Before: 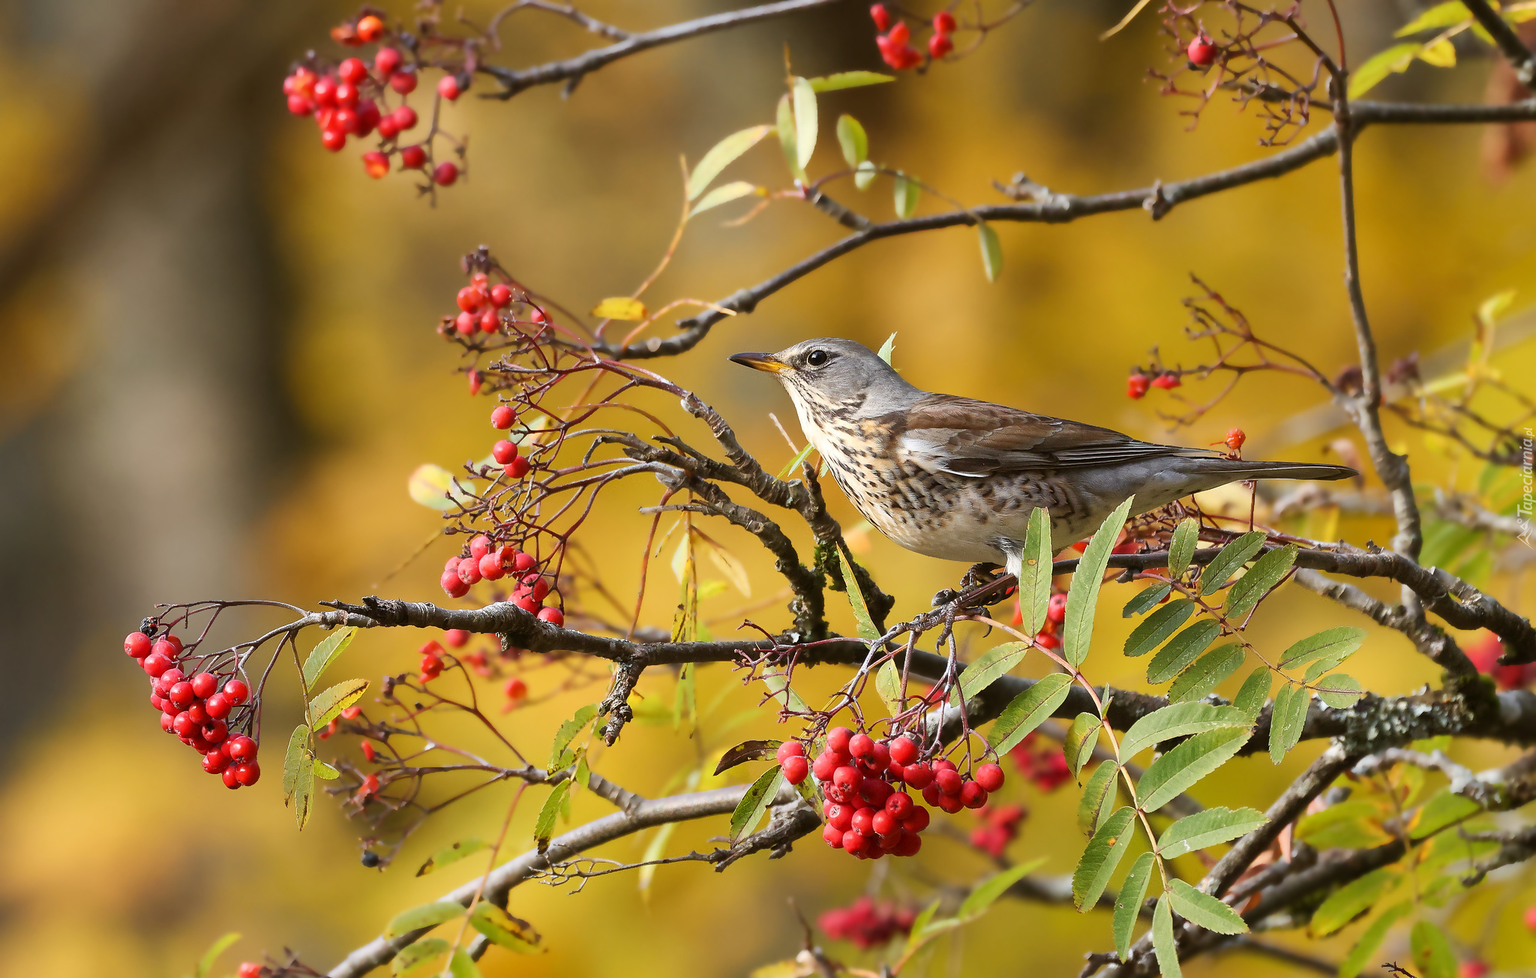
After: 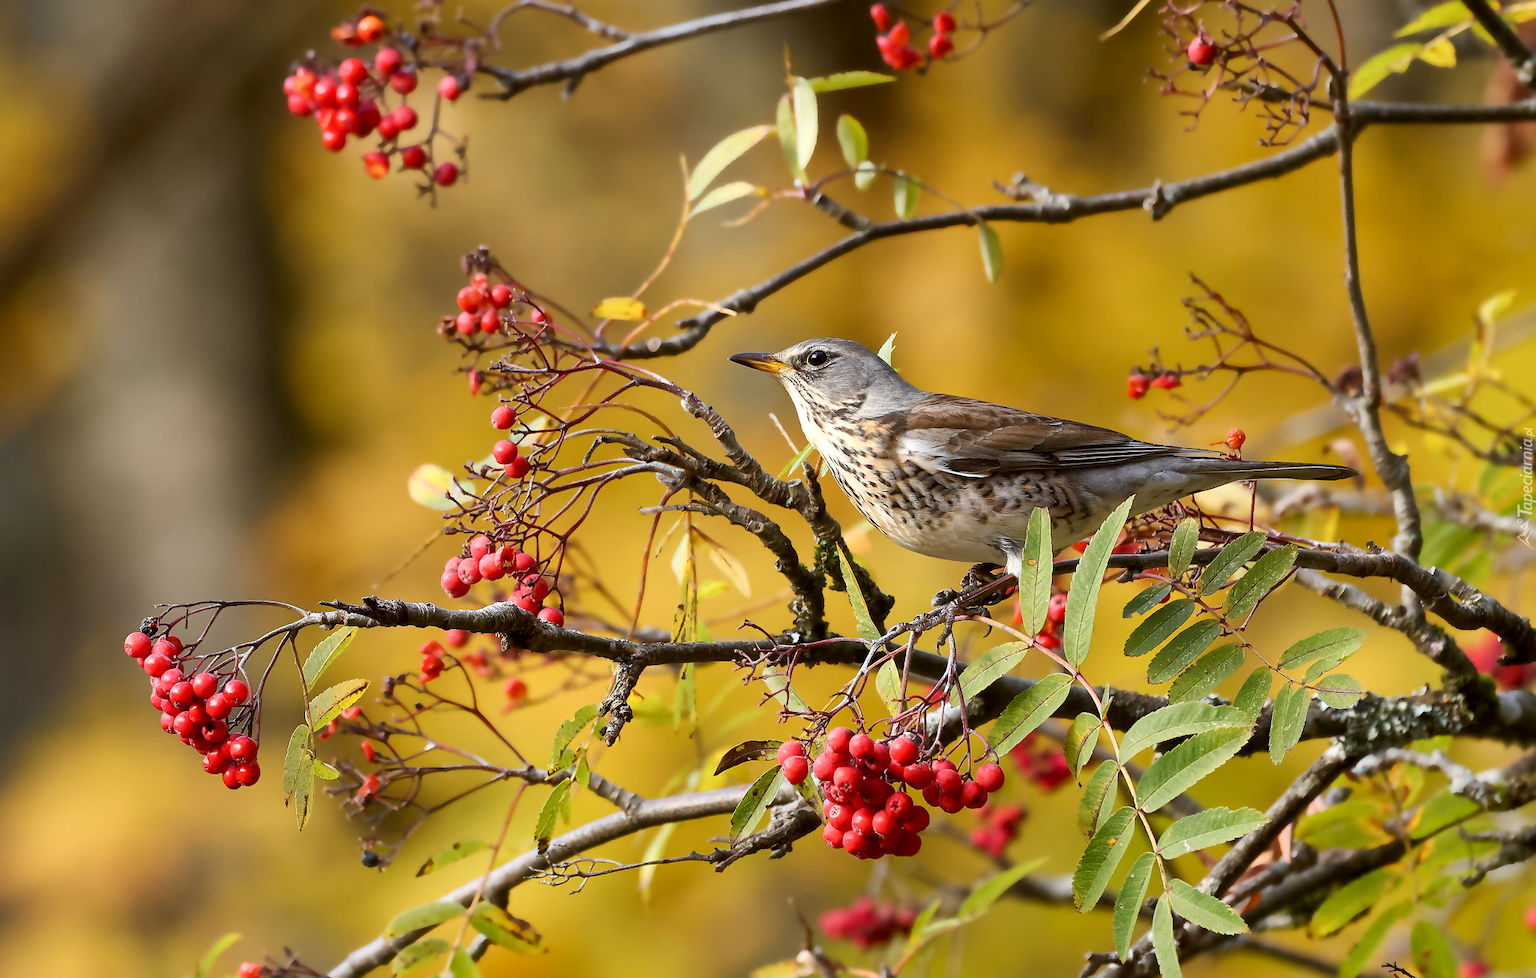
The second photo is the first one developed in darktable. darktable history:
exposure: black level correction 0.004, exposure 0.017 EV, compensate highlight preservation false
local contrast: mode bilateral grid, contrast 19, coarseness 50, detail 119%, midtone range 0.2
